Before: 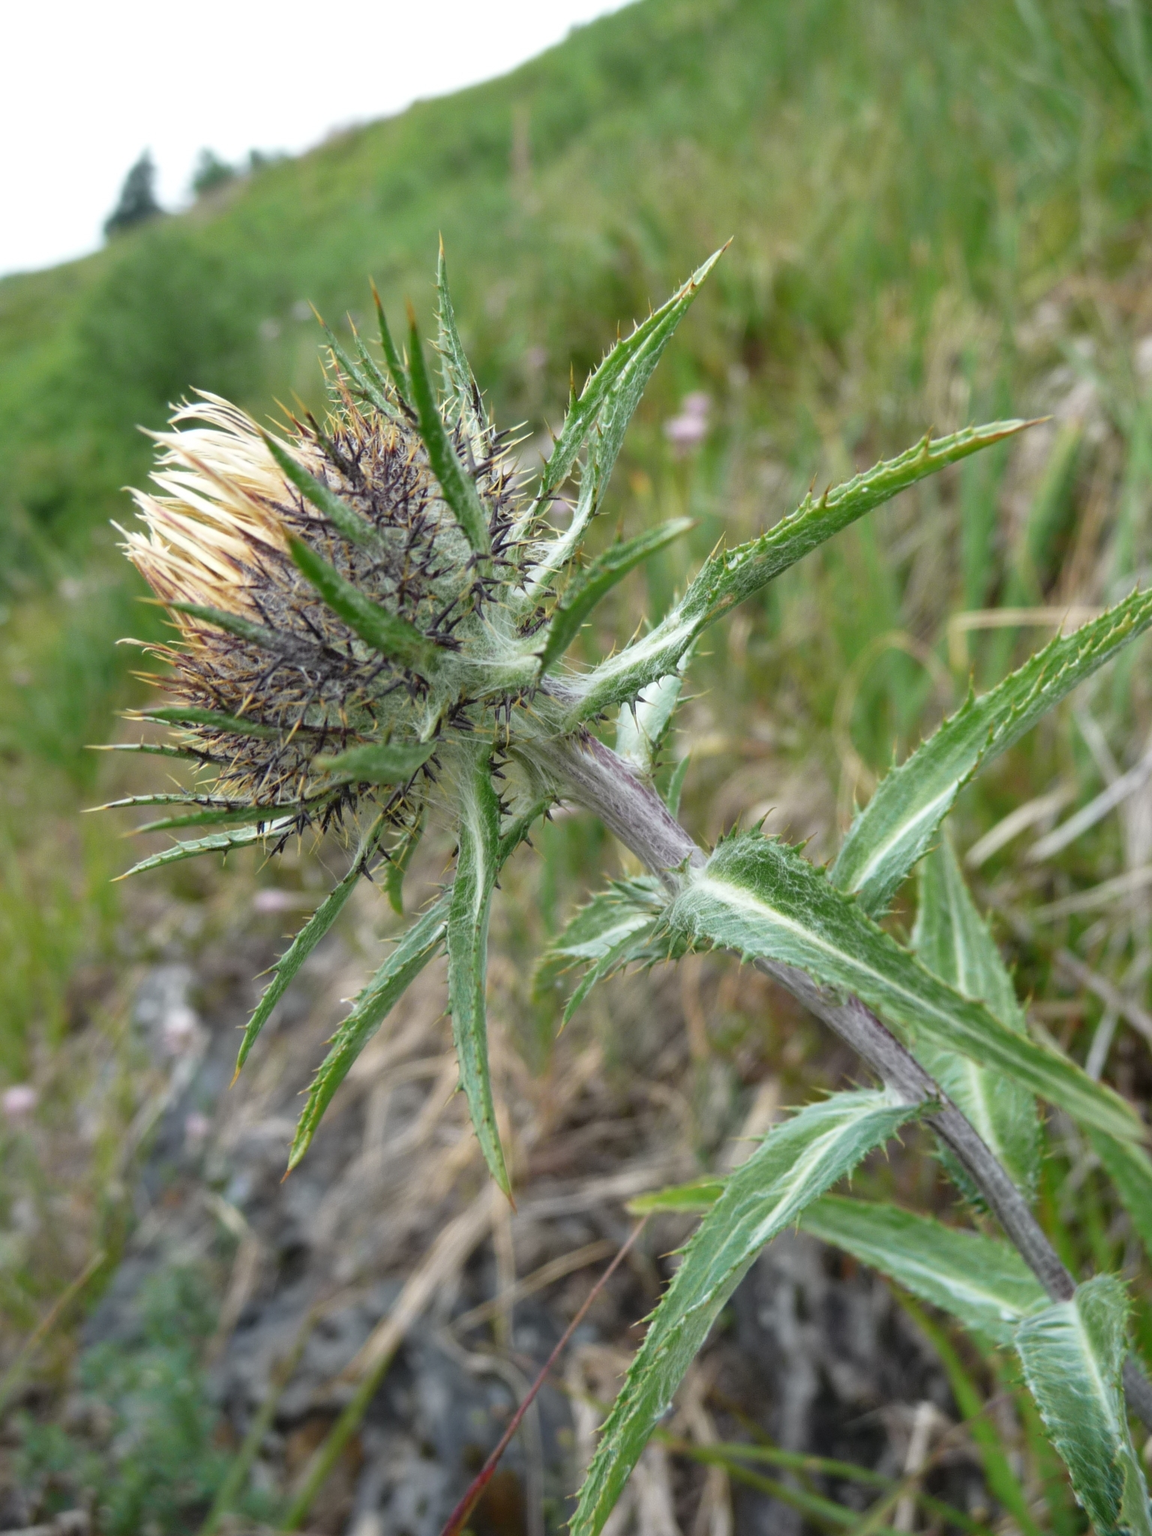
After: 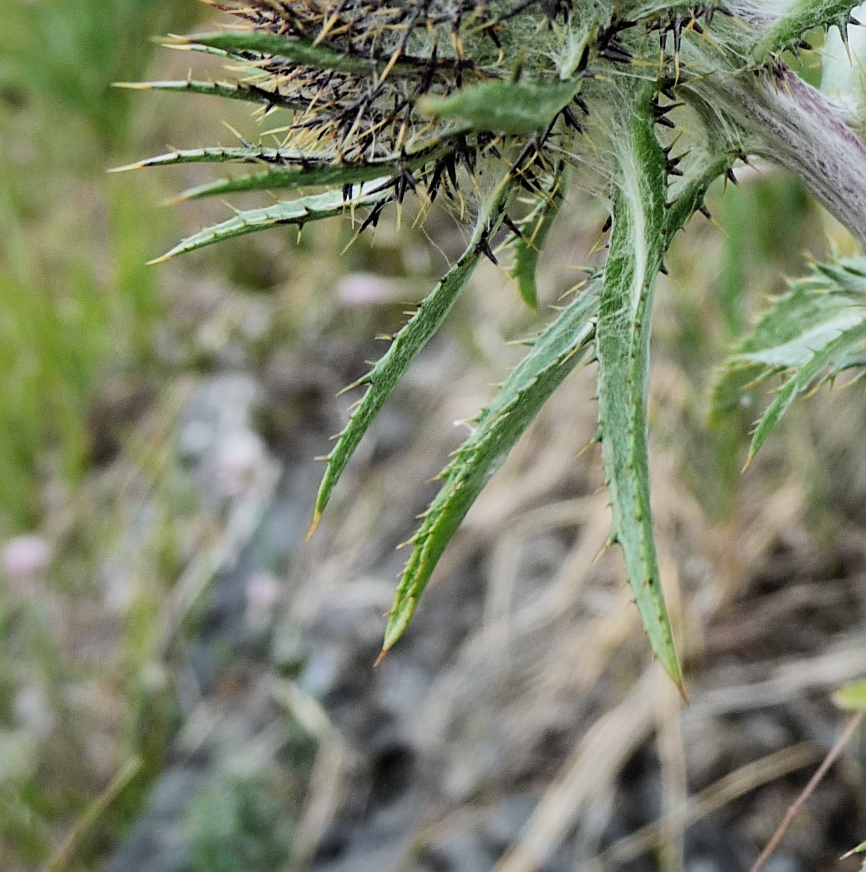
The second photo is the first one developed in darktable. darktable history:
white balance: red 0.982, blue 1.018
sharpen: on, module defaults
crop: top 44.483%, right 43.593%, bottom 12.892%
filmic rgb: black relative exposure -7.65 EV, white relative exposure 4.56 EV, hardness 3.61
tone equalizer: -8 EV -1.08 EV, -7 EV -1.01 EV, -6 EV -0.867 EV, -5 EV -0.578 EV, -3 EV 0.578 EV, -2 EV 0.867 EV, -1 EV 1.01 EV, +0 EV 1.08 EV, edges refinement/feathering 500, mask exposure compensation -1.57 EV, preserve details no
shadows and highlights: on, module defaults
